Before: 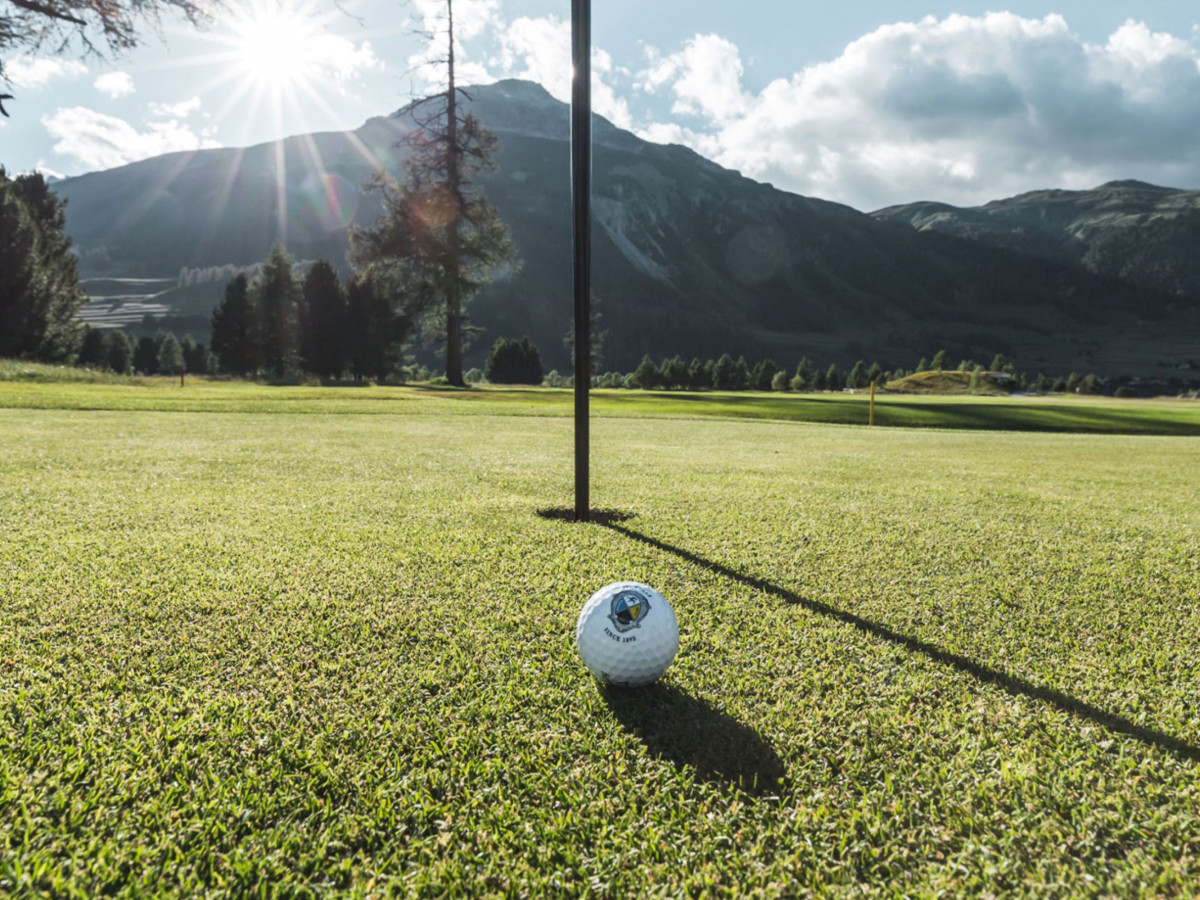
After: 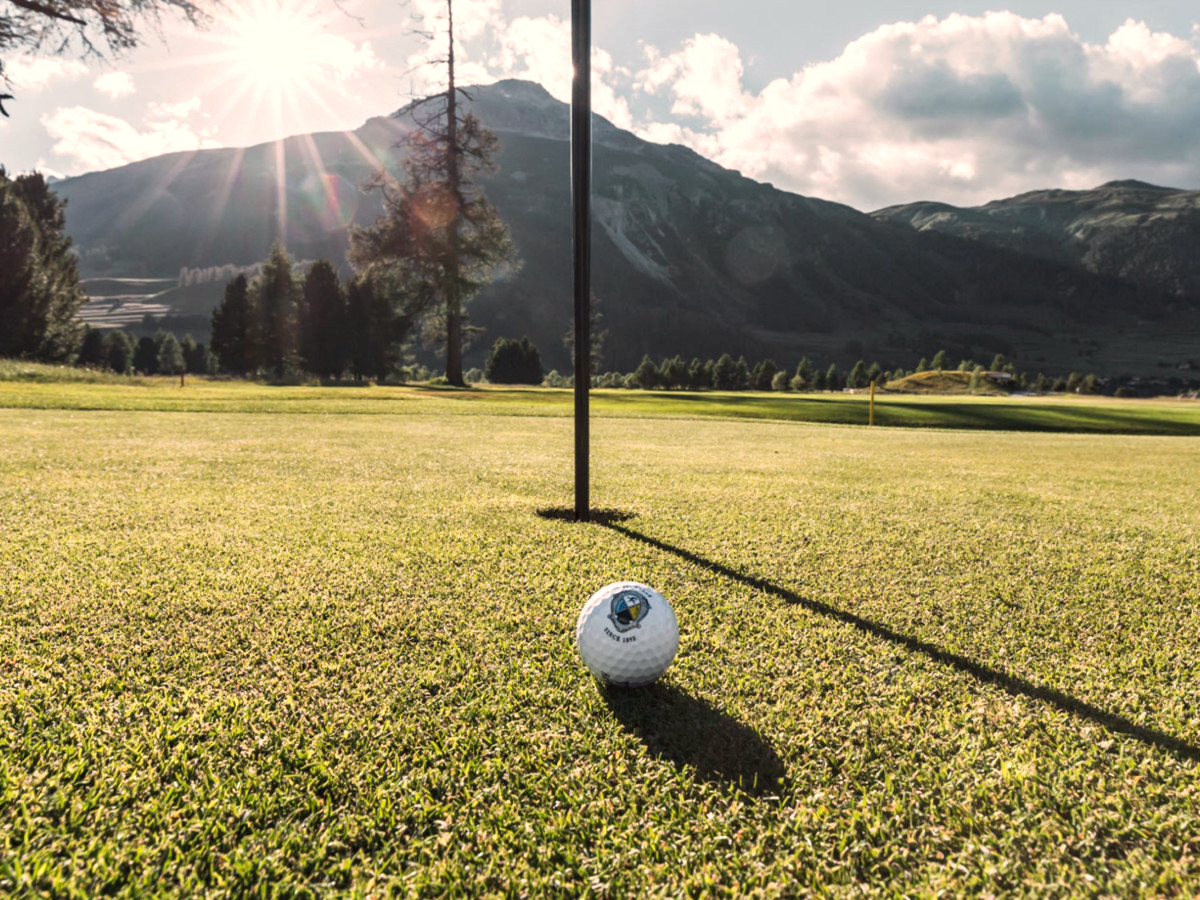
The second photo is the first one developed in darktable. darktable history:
white balance: red 1.127, blue 0.943
contrast equalizer: octaves 7, y [[0.6 ×6], [0.55 ×6], [0 ×6], [0 ×6], [0 ×6]], mix 0.3
